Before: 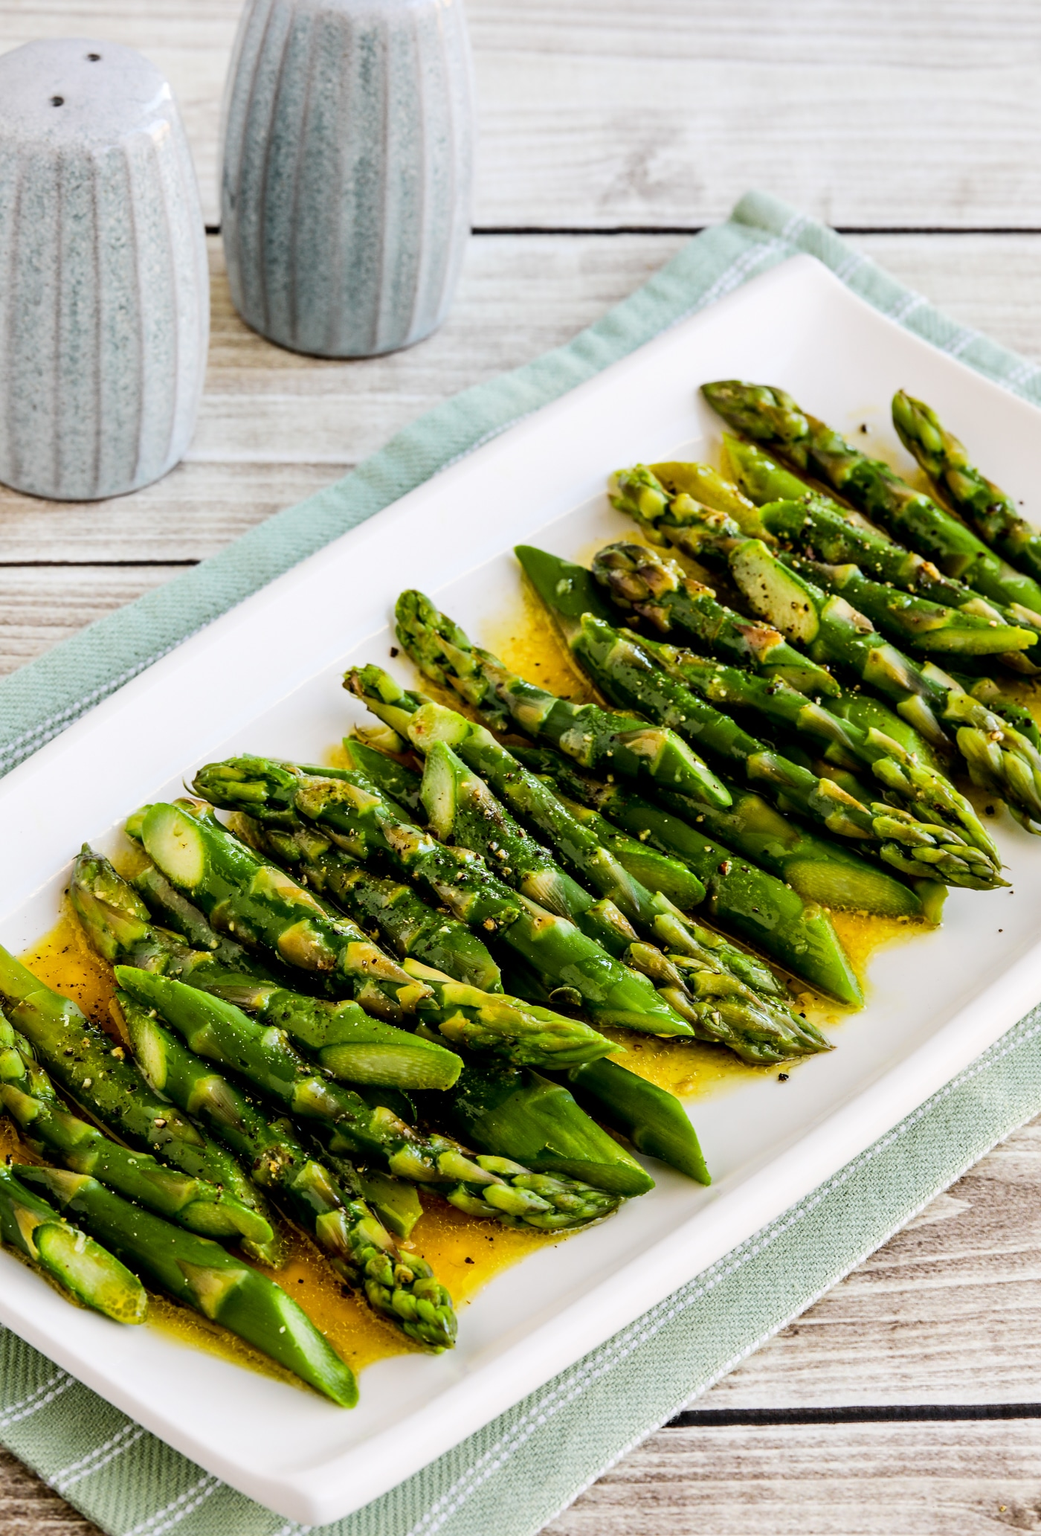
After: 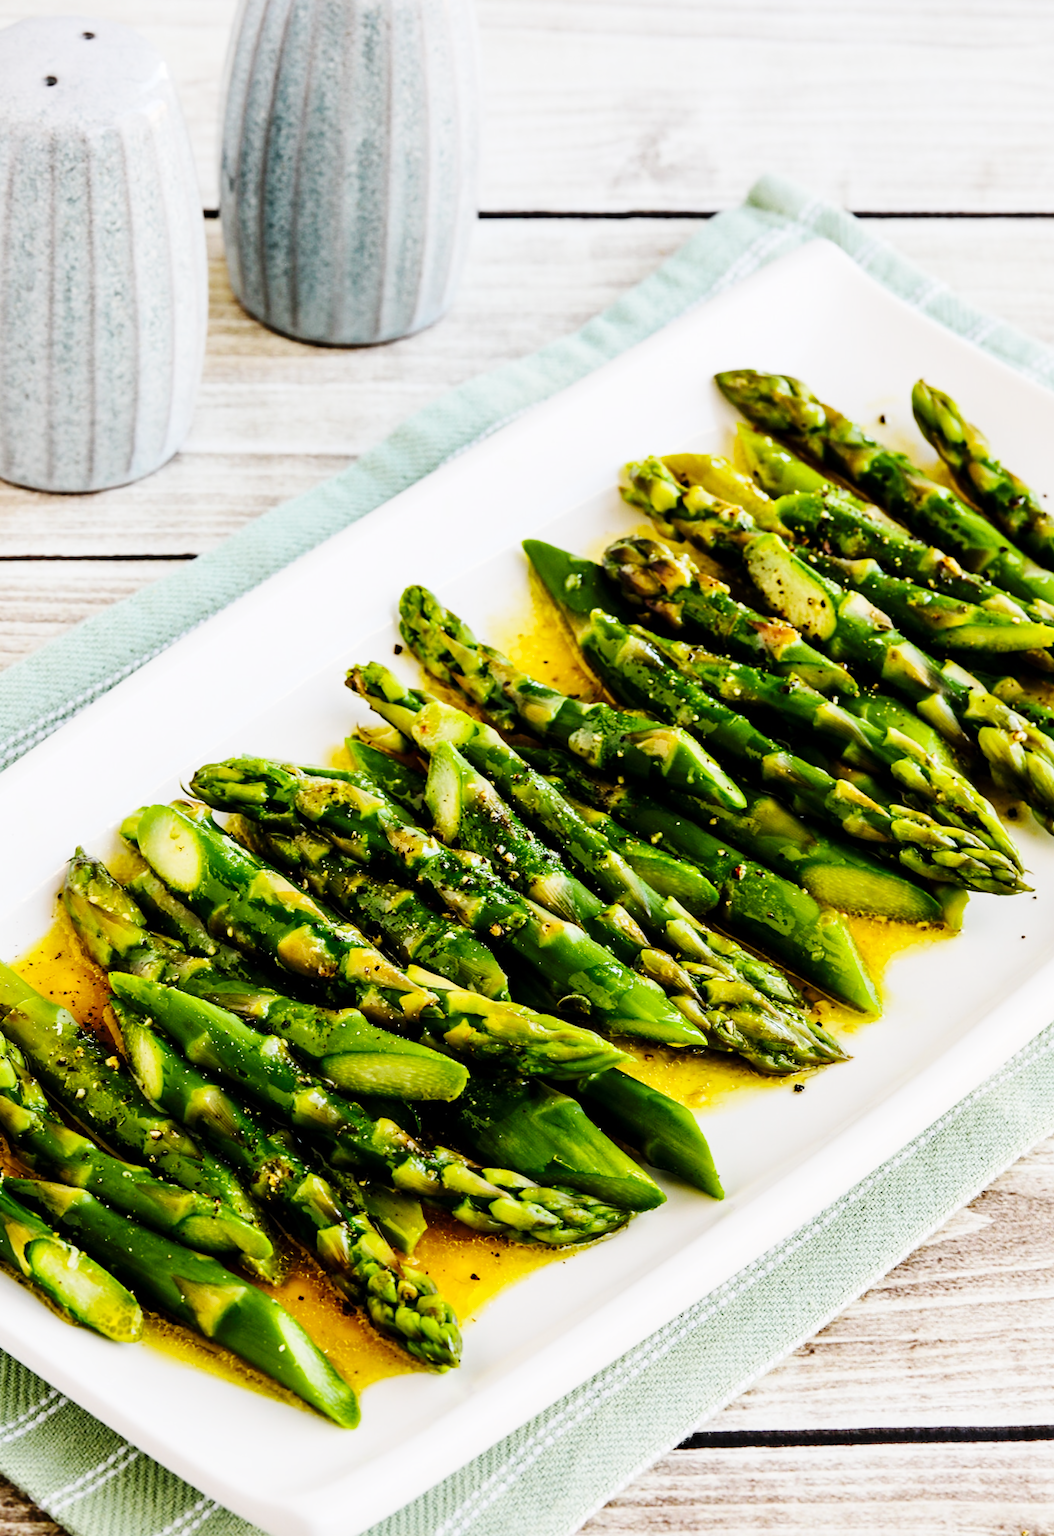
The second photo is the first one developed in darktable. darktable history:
crop and rotate: angle -0.5°
rotate and perspective: rotation -0.45°, automatic cropping original format, crop left 0.008, crop right 0.992, crop top 0.012, crop bottom 0.988
base curve: curves: ch0 [(0, 0) (0.036, 0.025) (0.121, 0.166) (0.206, 0.329) (0.605, 0.79) (1, 1)], preserve colors none
